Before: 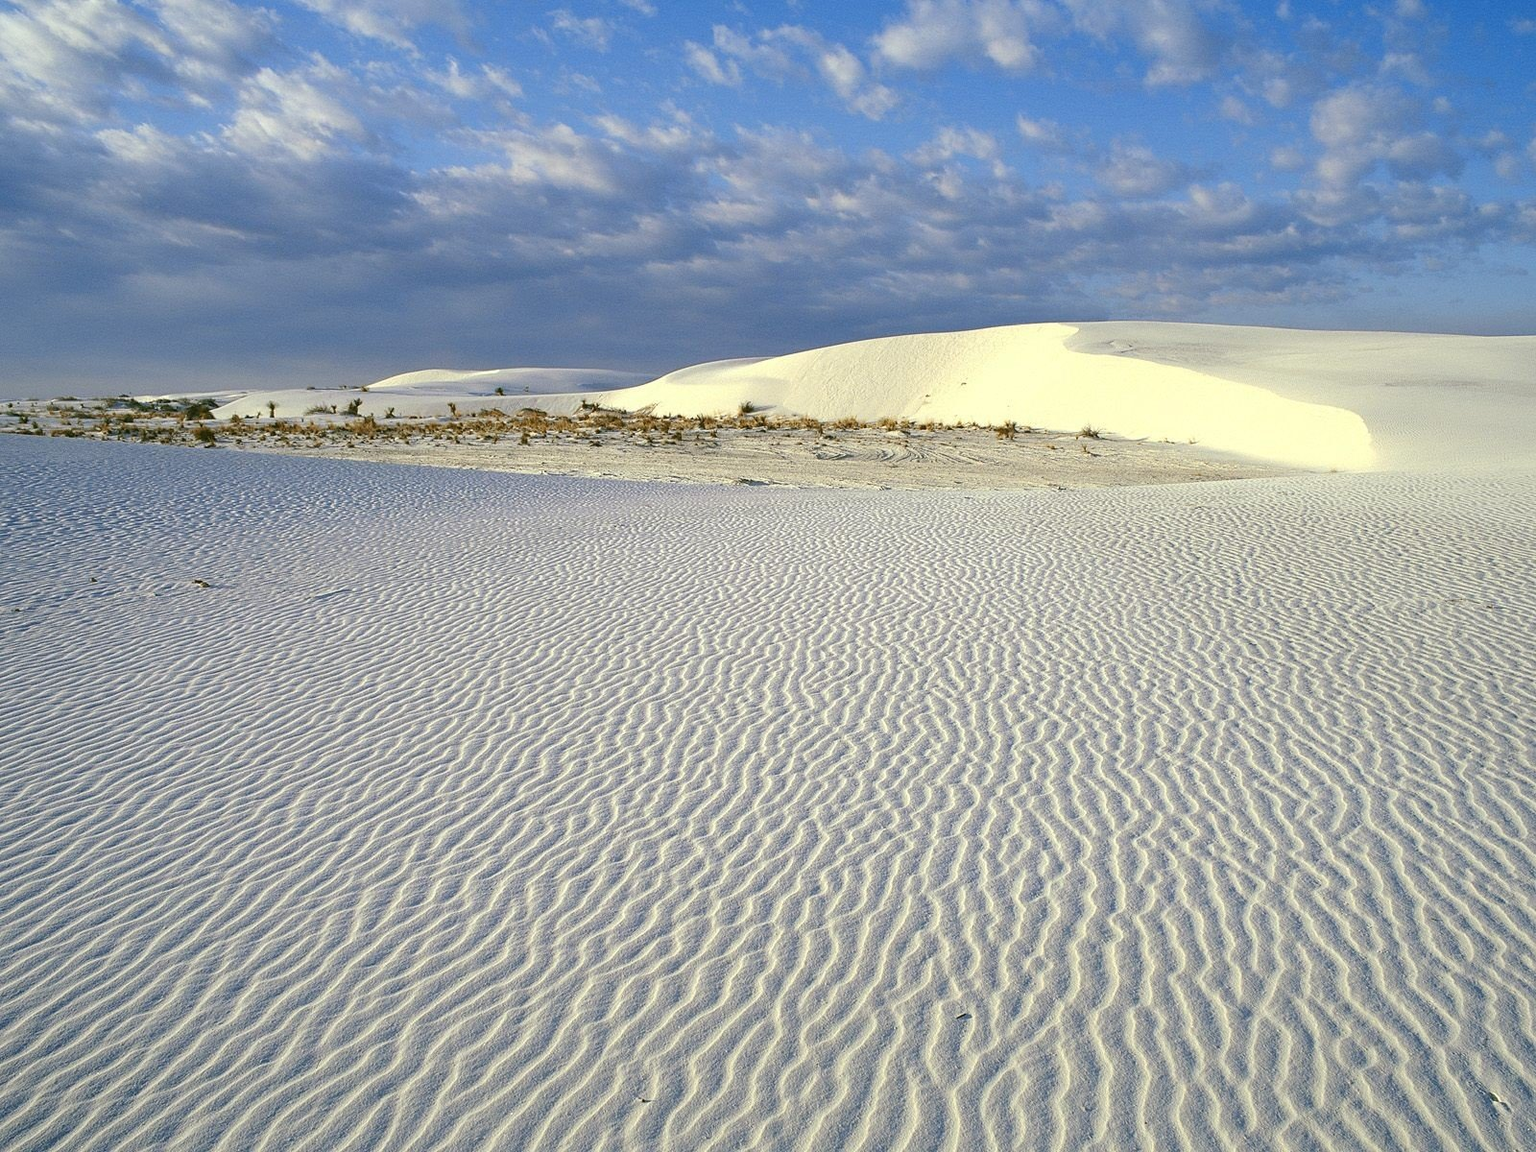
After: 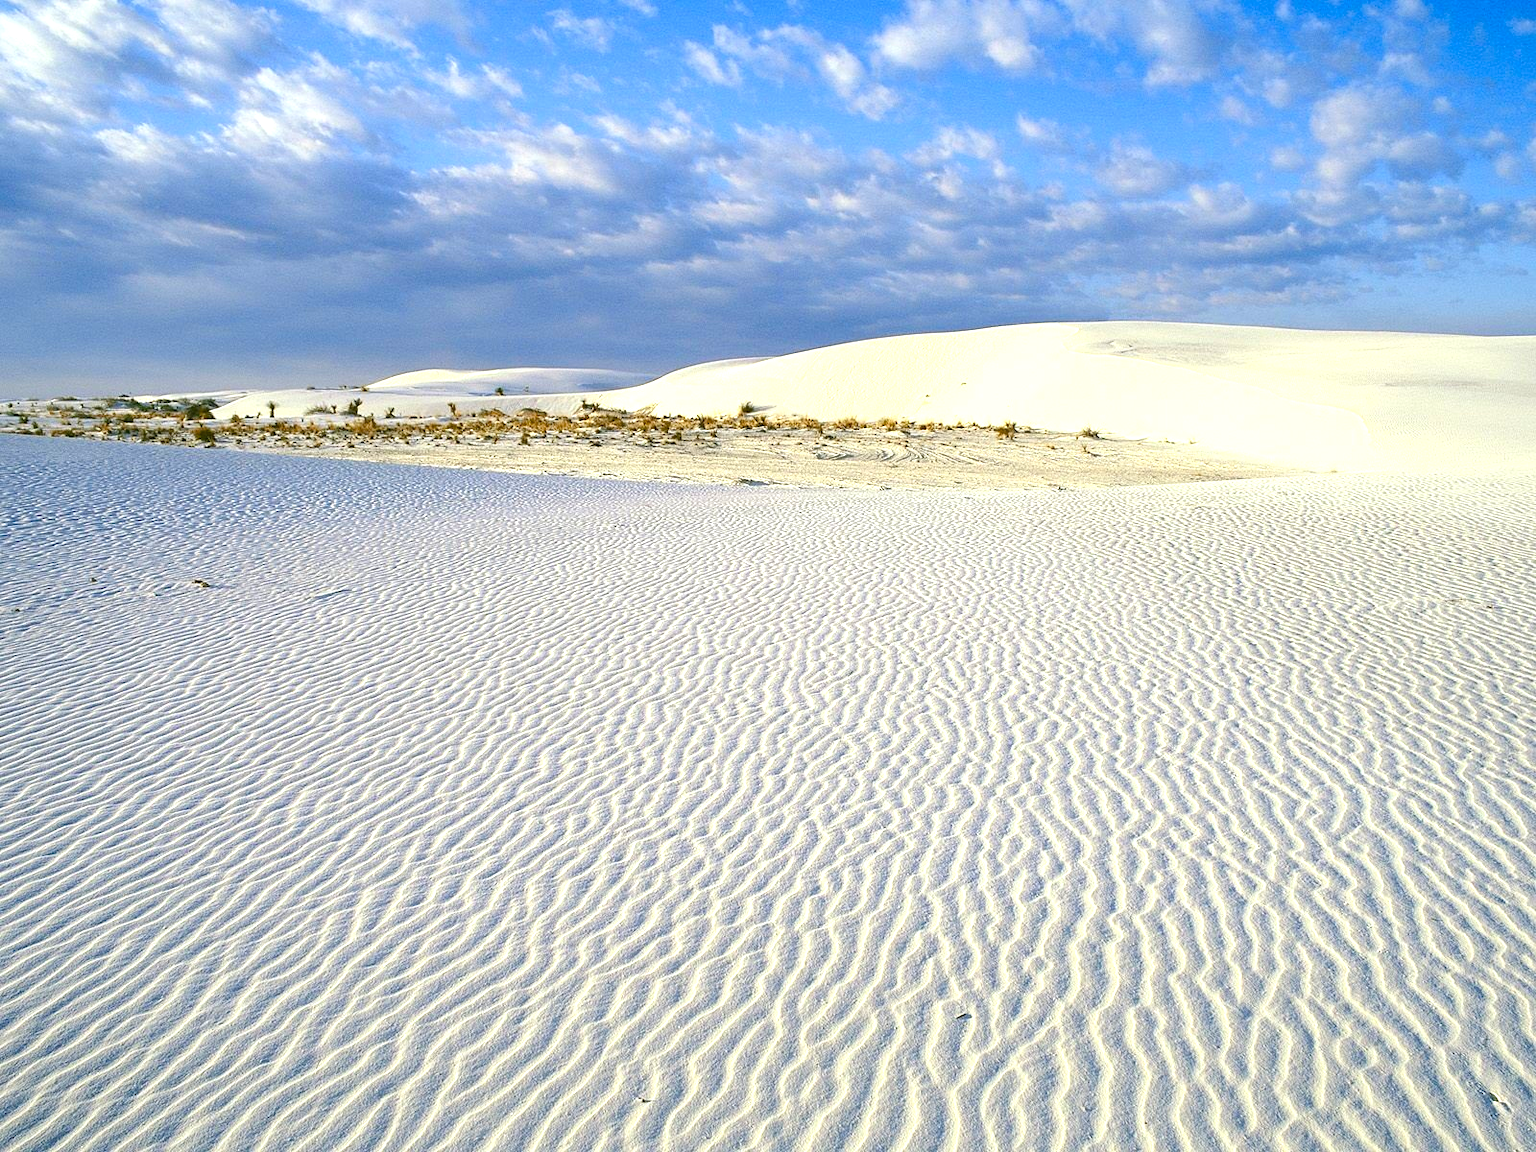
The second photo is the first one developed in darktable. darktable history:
exposure: exposure 0.766 EV, compensate highlight preservation false
color balance rgb: linear chroma grading › shadows -8%, linear chroma grading › global chroma 10%, perceptual saturation grading › global saturation 2%, perceptual saturation grading › highlights -2%, perceptual saturation grading › mid-tones 4%, perceptual saturation grading › shadows 8%, perceptual brilliance grading › global brilliance 2%, perceptual brilliance grading › highlights -4%, global vibrance 16%, saturation formula JzAzBz (2021)
